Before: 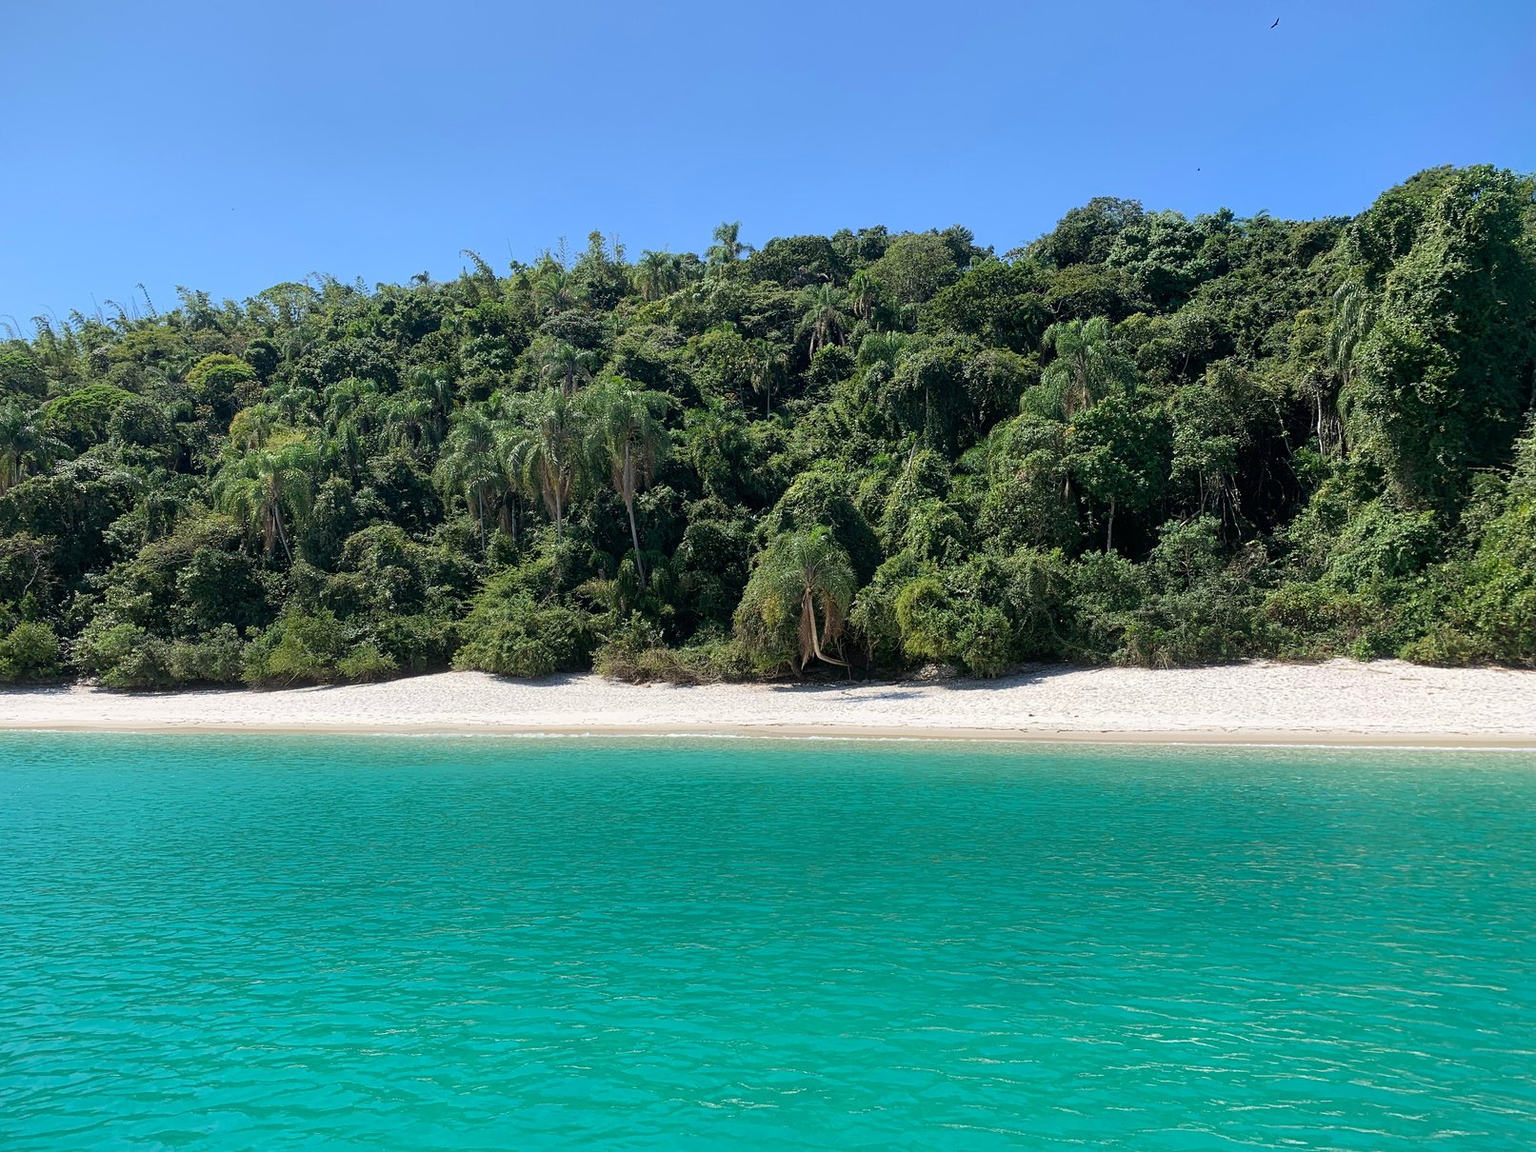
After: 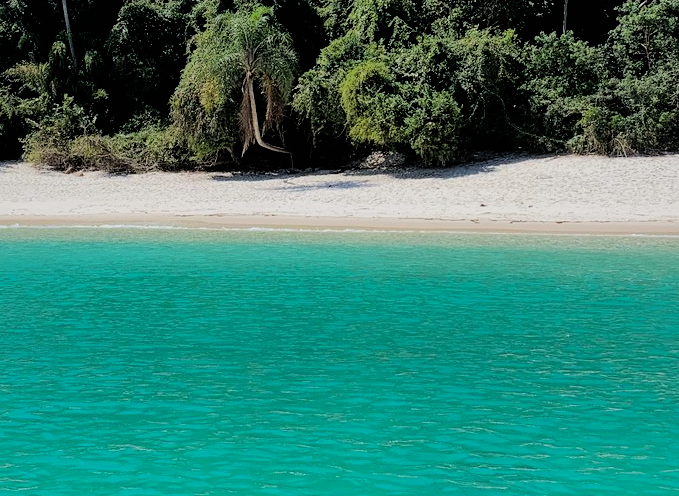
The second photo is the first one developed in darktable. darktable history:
filmic rgb: black relative exposure -5 EV, hardness 2.88, contrast 1.3, highlights saturation mix -10%
shadows and highlights: highlights -60
crop: left 37.221%, top 45.169%, right 20.63%, bottom 13.777%
tone equalizer: -8 EV -0.417 EV, -7 EV -0.389 EV, -6 EV -0.333 EV, -5 EV -0.222 EV, -3 EV 0.222 EV, -2 EV 0.333 EV, -1 EV 0.389 EV, +0 EV 0.417 EV, edges refinement/feathering 500, mask exposure compensation -1.57 EV, preserve details no
